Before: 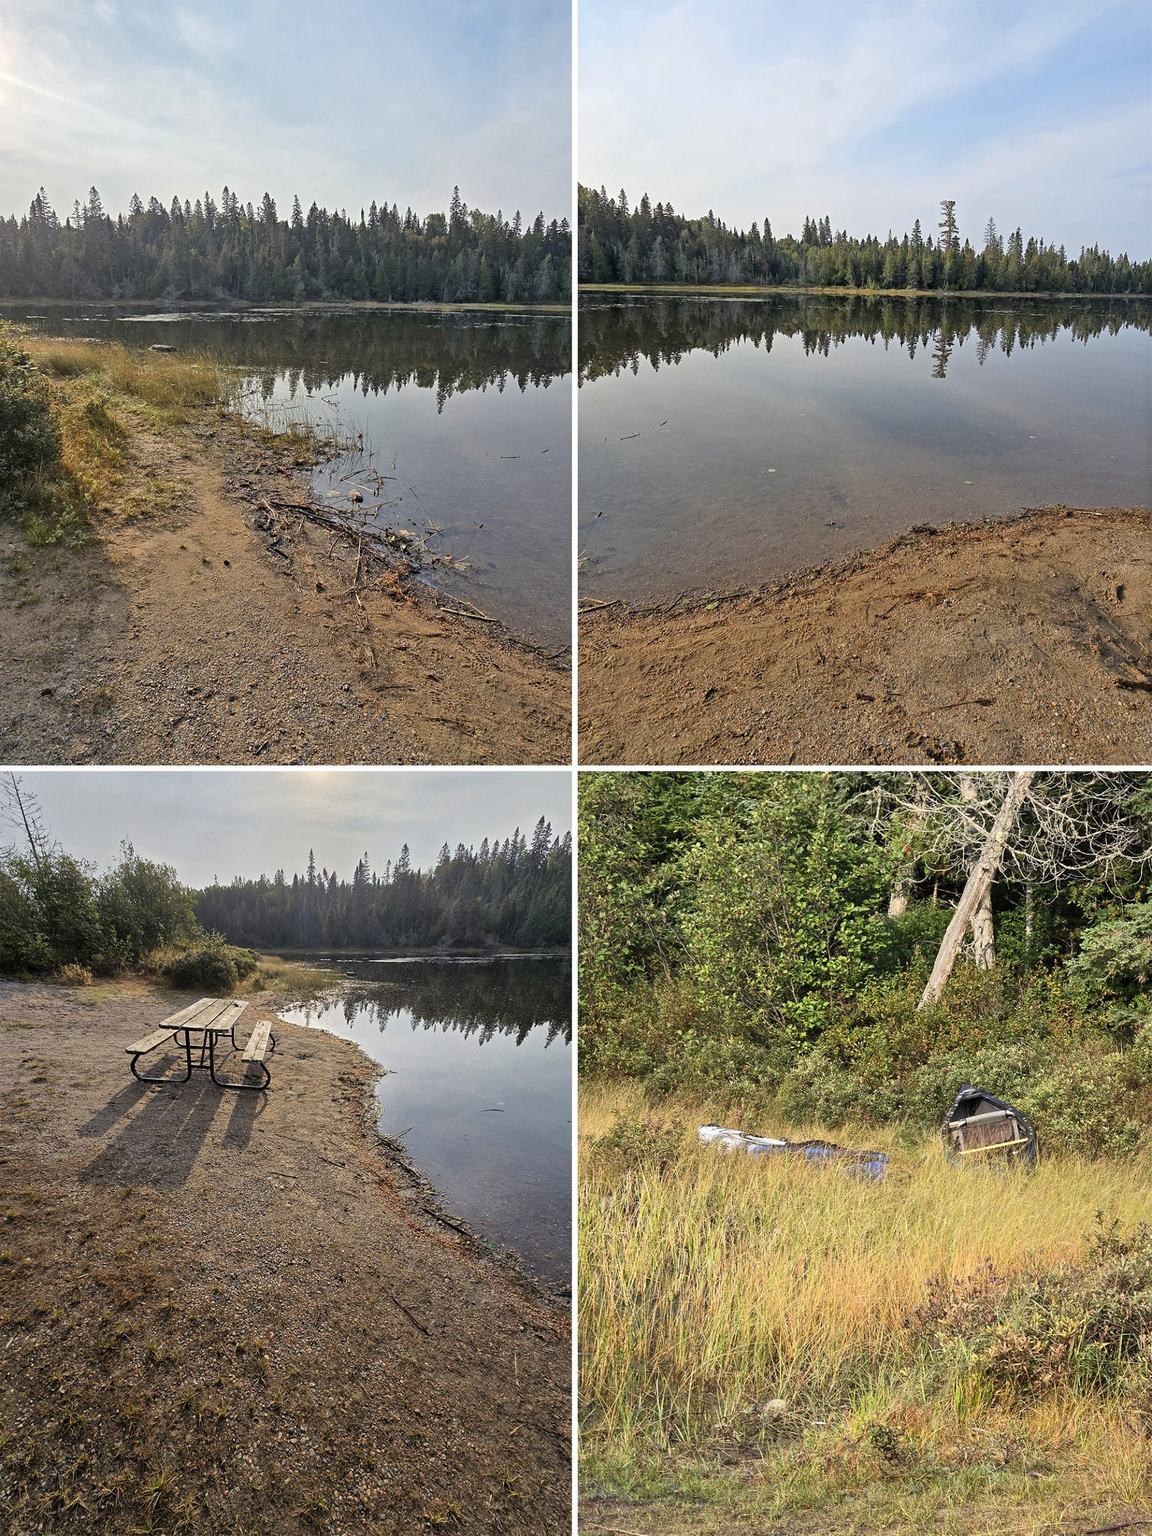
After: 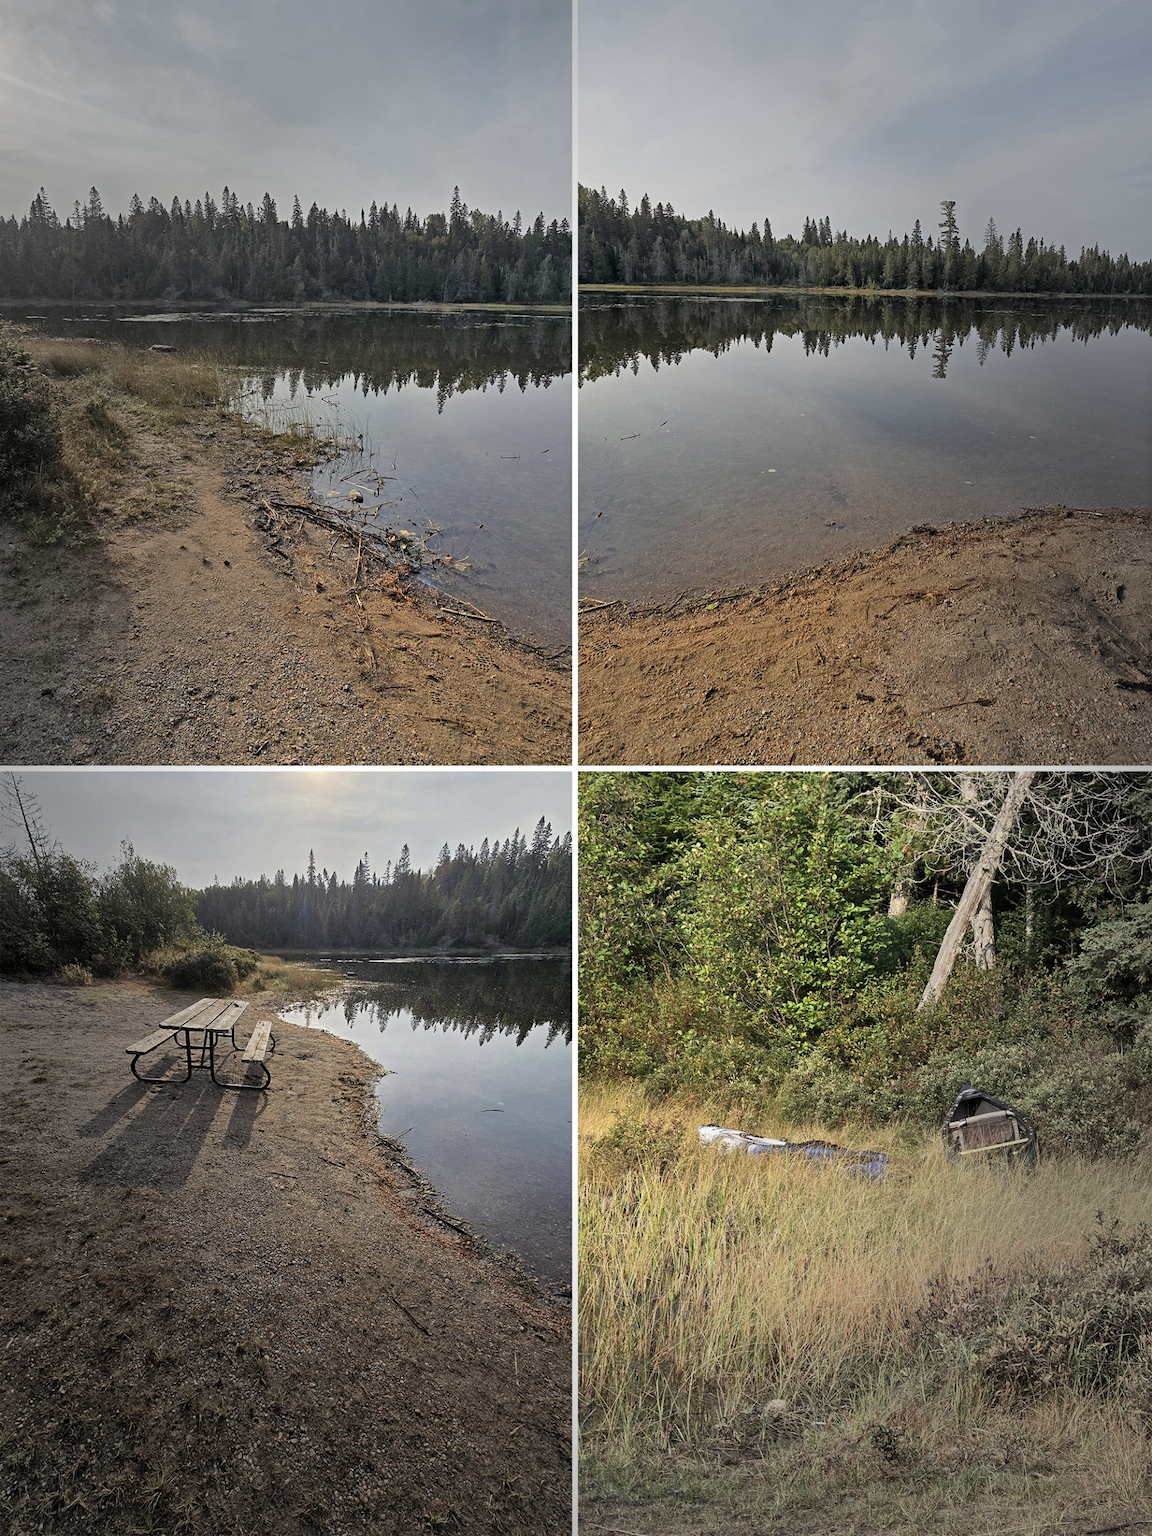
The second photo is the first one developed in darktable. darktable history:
vignetting: fall-off start 48.54%, automatic ratio true, width/height ratio 1.293
